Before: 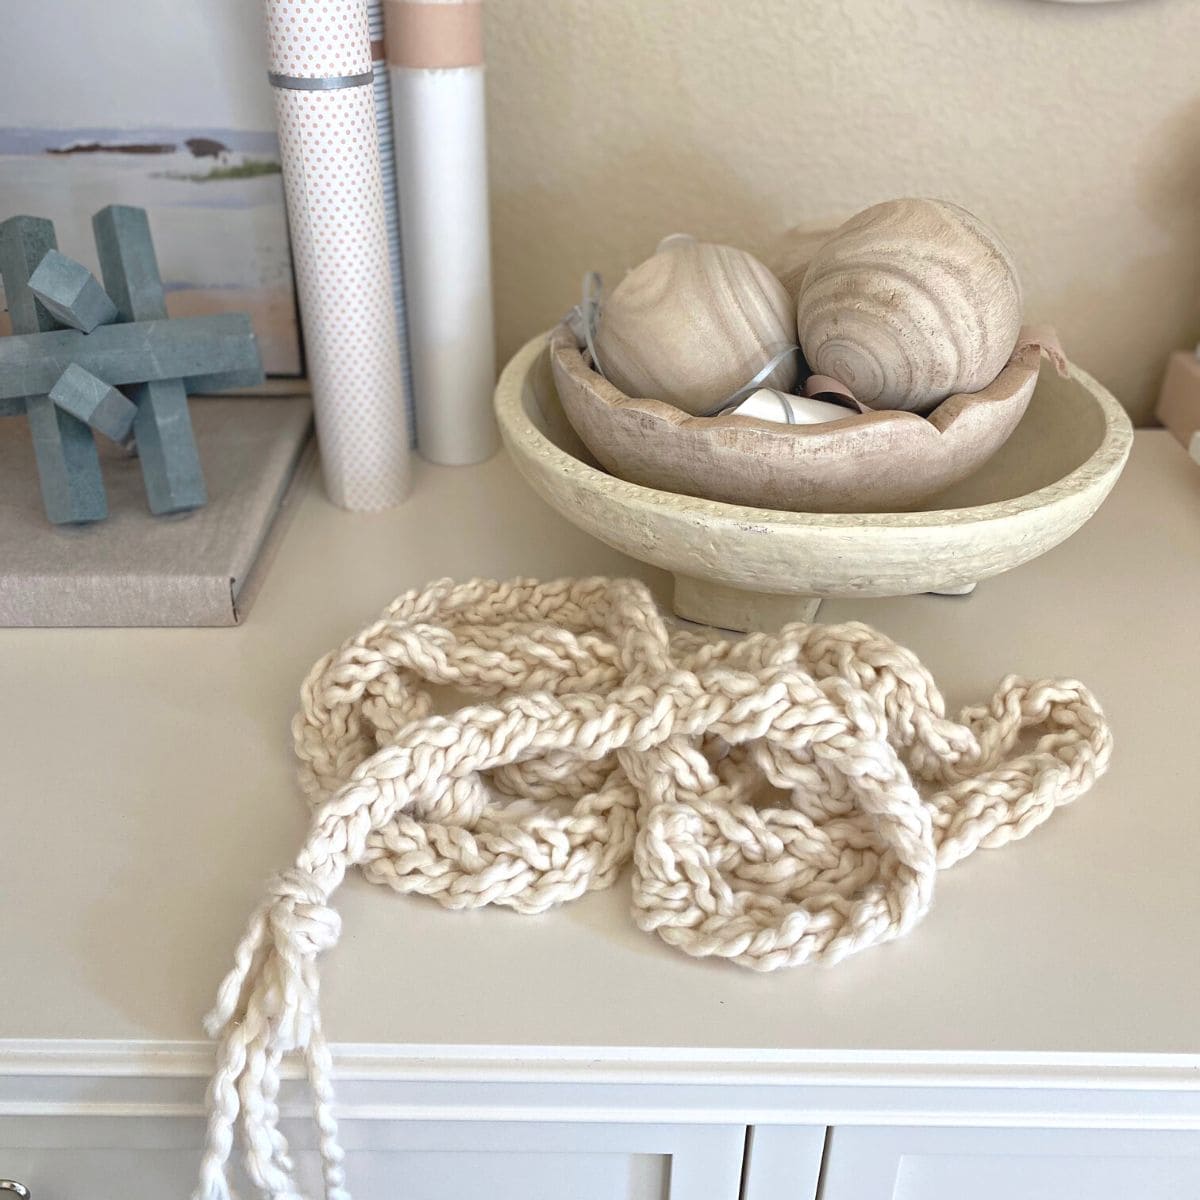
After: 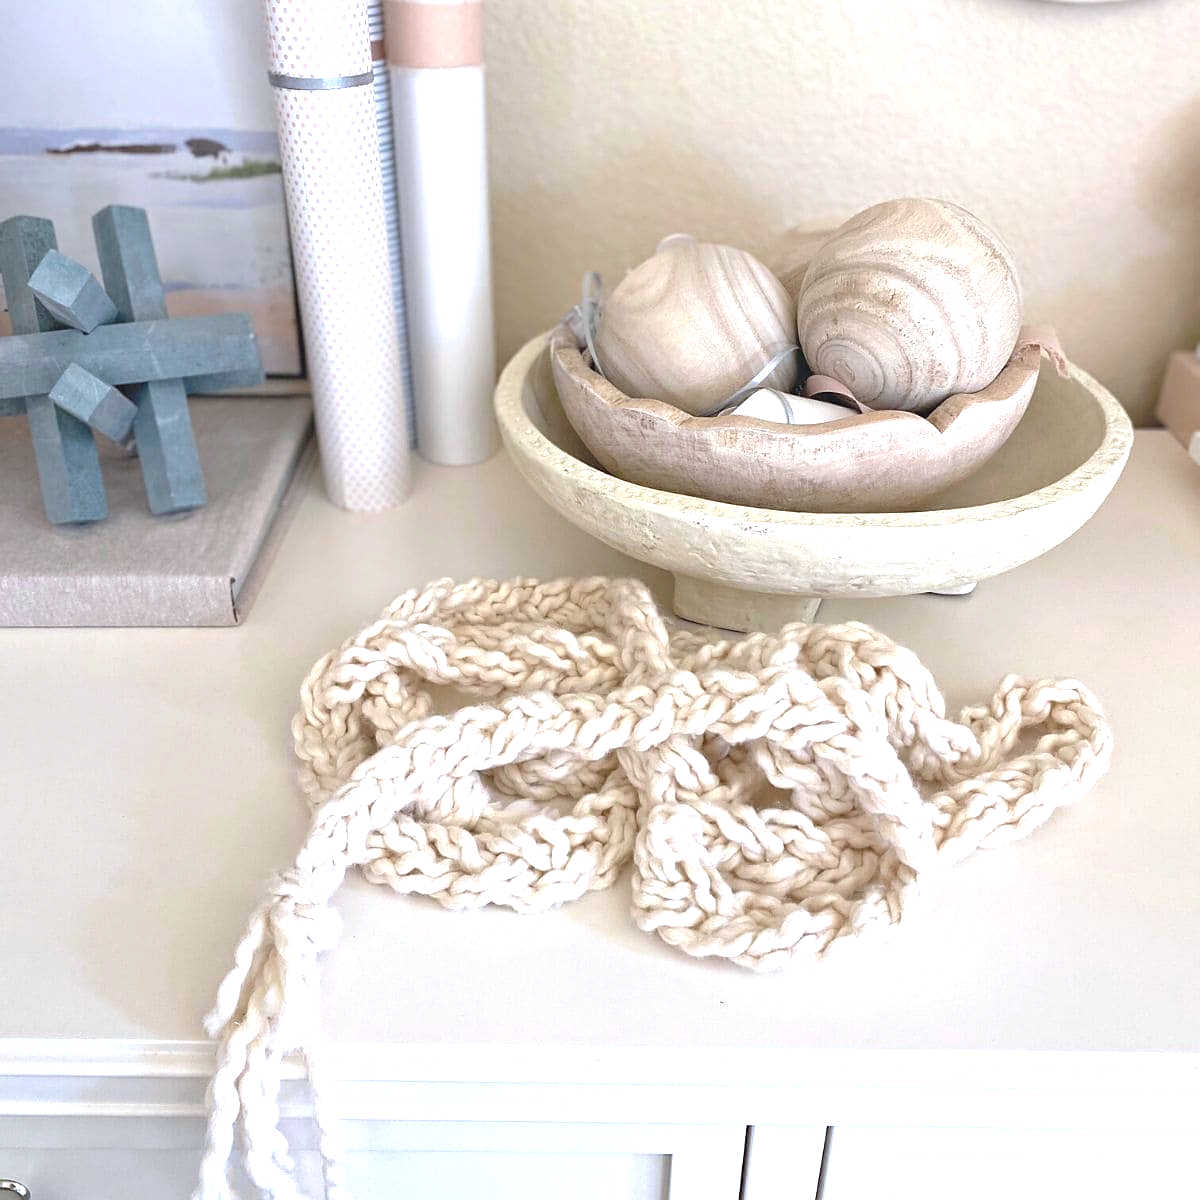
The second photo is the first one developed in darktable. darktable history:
exposure: black level correction 0, exposure 0.69 EV, compensate exposure bias true, compensate highlight preservation false
color calibration: gray › normalize channels true, illuminant as shot in camera, x 0.358, y 0.373, temperature 4628.91 K, gamut compression 0.024
sharpen: radius 1.027
